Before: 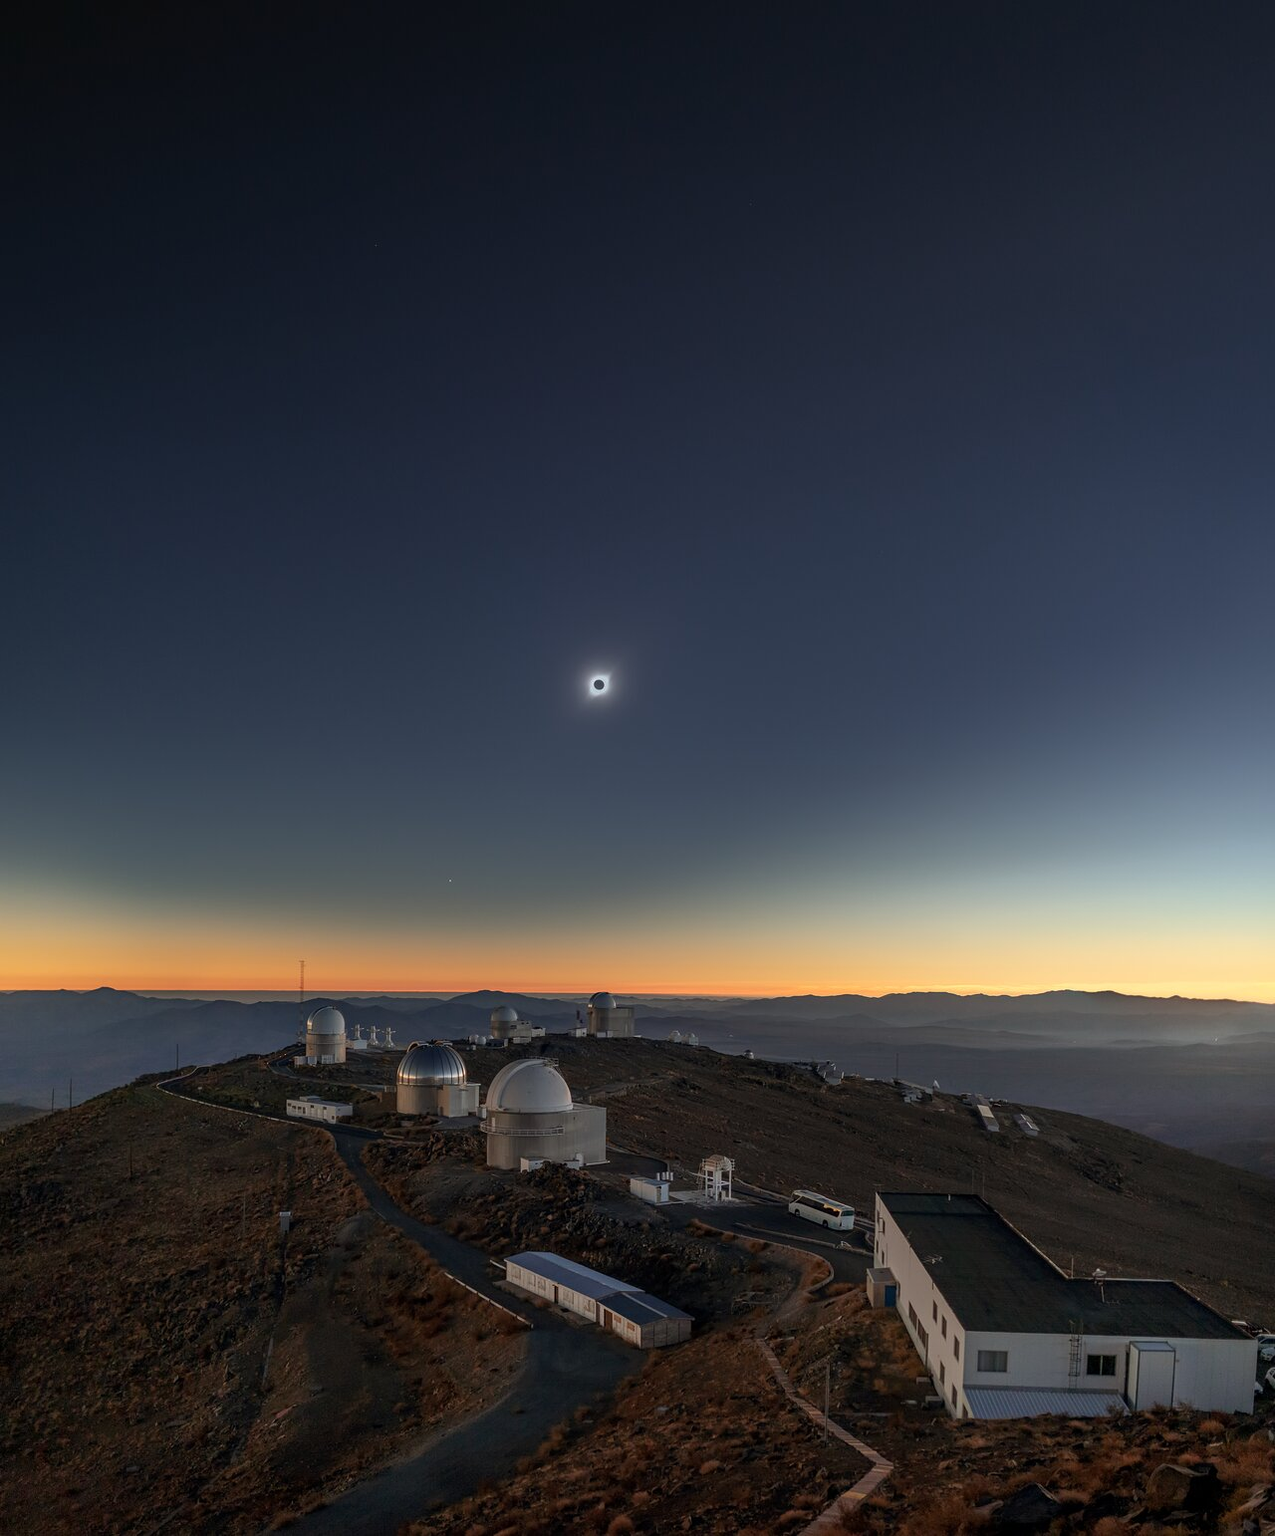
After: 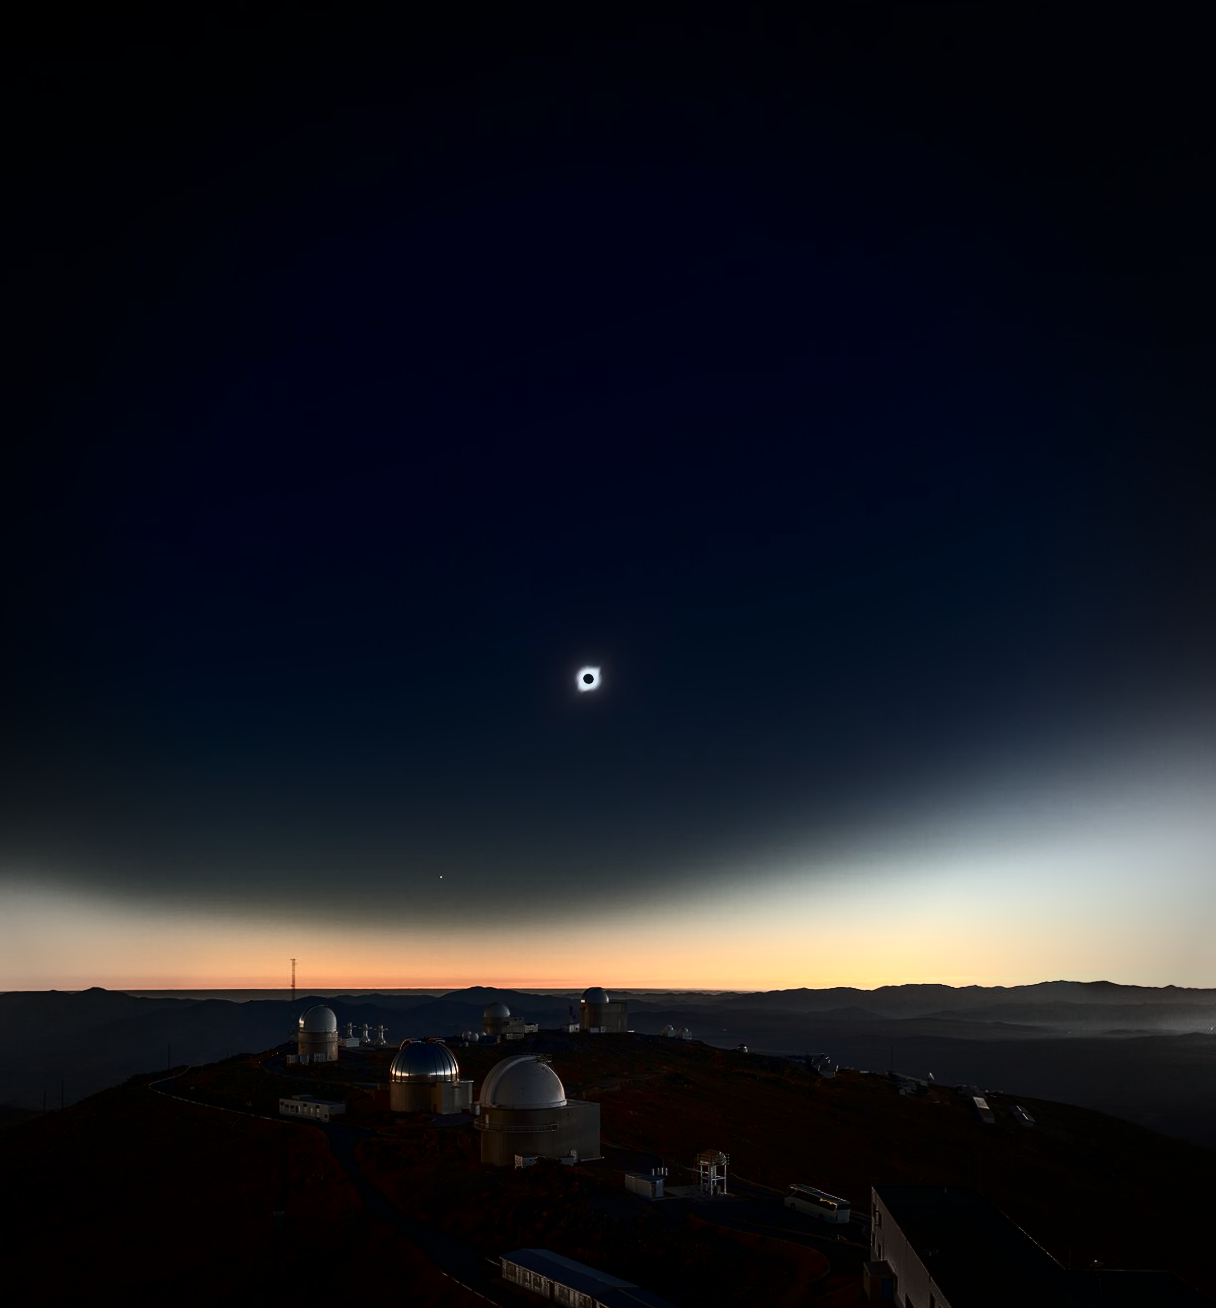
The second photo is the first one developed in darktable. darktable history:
shadows and highlights: shadows -52.41, highlights 85.5, soften with gaussian
crop and rotate: angle 0.591°, left 0.356%, right 3.404%, bottom 14.074%
contrast brightness saturation: contrast 0.512, saturation -0.087
vignetting: fall-off start 66.77%, fall-off radius 39.74%, automatic ratio true, width/height ratio 0.664
